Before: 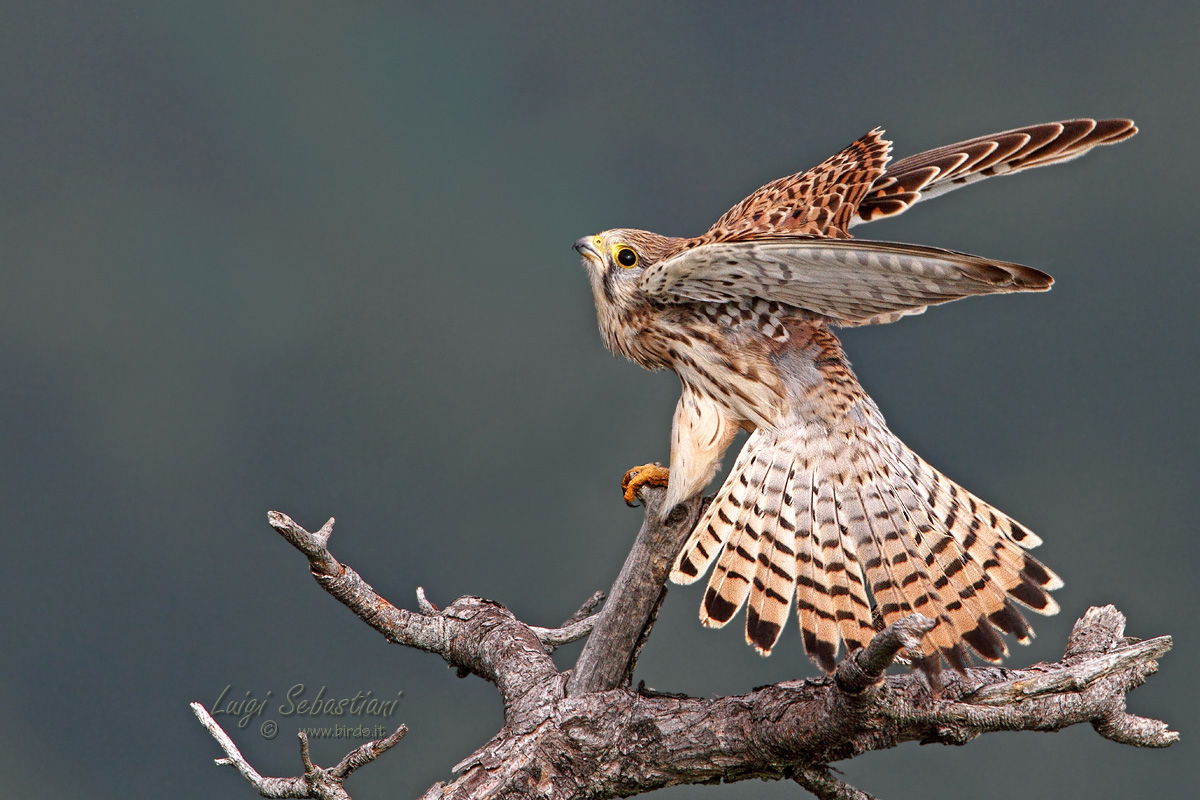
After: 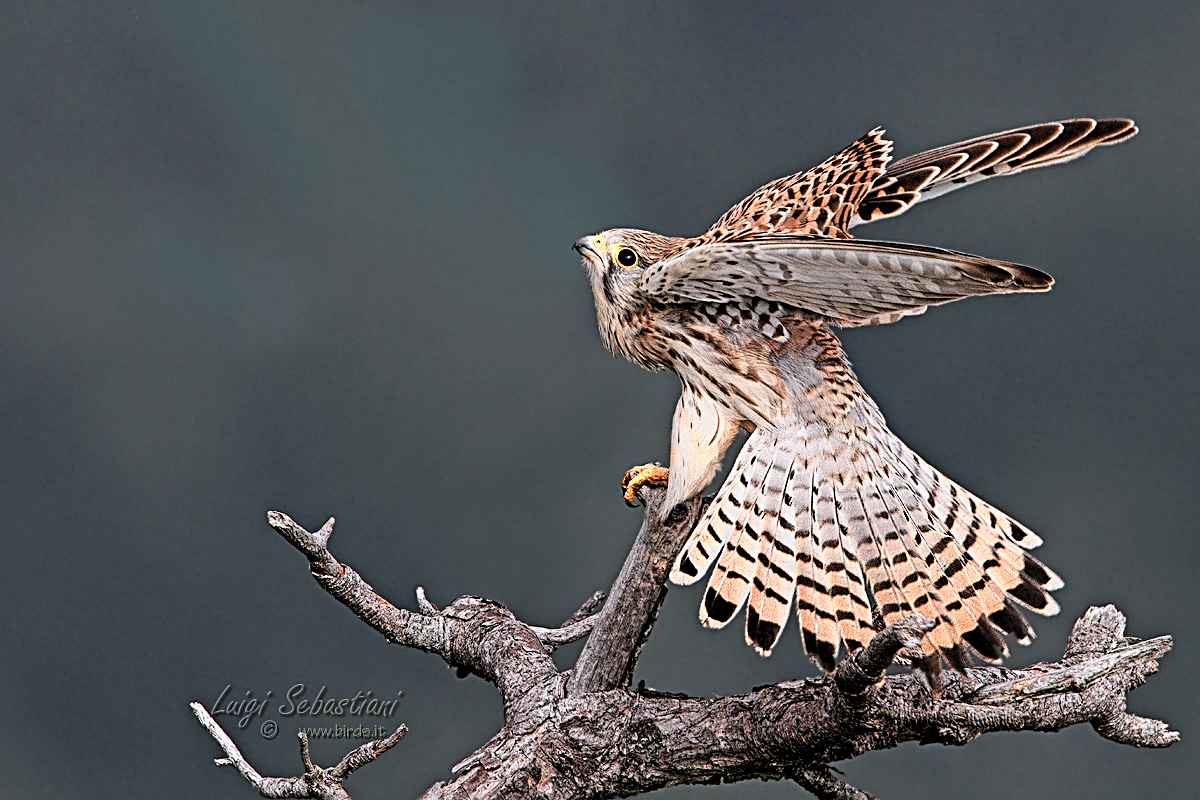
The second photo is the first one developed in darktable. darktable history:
filmic rgb: black relative exposure -8.01 EV, white relative exposure 3.96 EV, hardness 4.15, contrast 0.989
color zones: curves: ch0 [(0.018, 0.548) (0.197, 0.654) (0.425, 0.447) (0.605, 0.658) (0.732, 0.579)]; ch1 [(0.105, 0.531) (0.224, 0.531) (0.386, 0.39) (0.618, 0.456) (0.732, 0.456) (0.956, 0.421)]; ch2 [(0.039, 0.583) (0.215, 0.465) (0.399, 0.544) (0.465, 0.548) (0.614, 0.447) (0.724, 0.43) (0.882, 0.623) (0.956, 0.632)]
contrast equalizer: y [[0.5, 0.5, 0.544, 0.569, 0.5, 0.5], [0.5 ×6], [0.5 ×6], [0 ×6], [0 ×6]], mix -0.344
color correction: highlights a* -0.074, highlights b* -5.33, shadows a* -0.146, shadows b* -0.129
levels: levels [0.052, 0.496, 0.908]
sharpen: radius 2.583, amount 0.686
